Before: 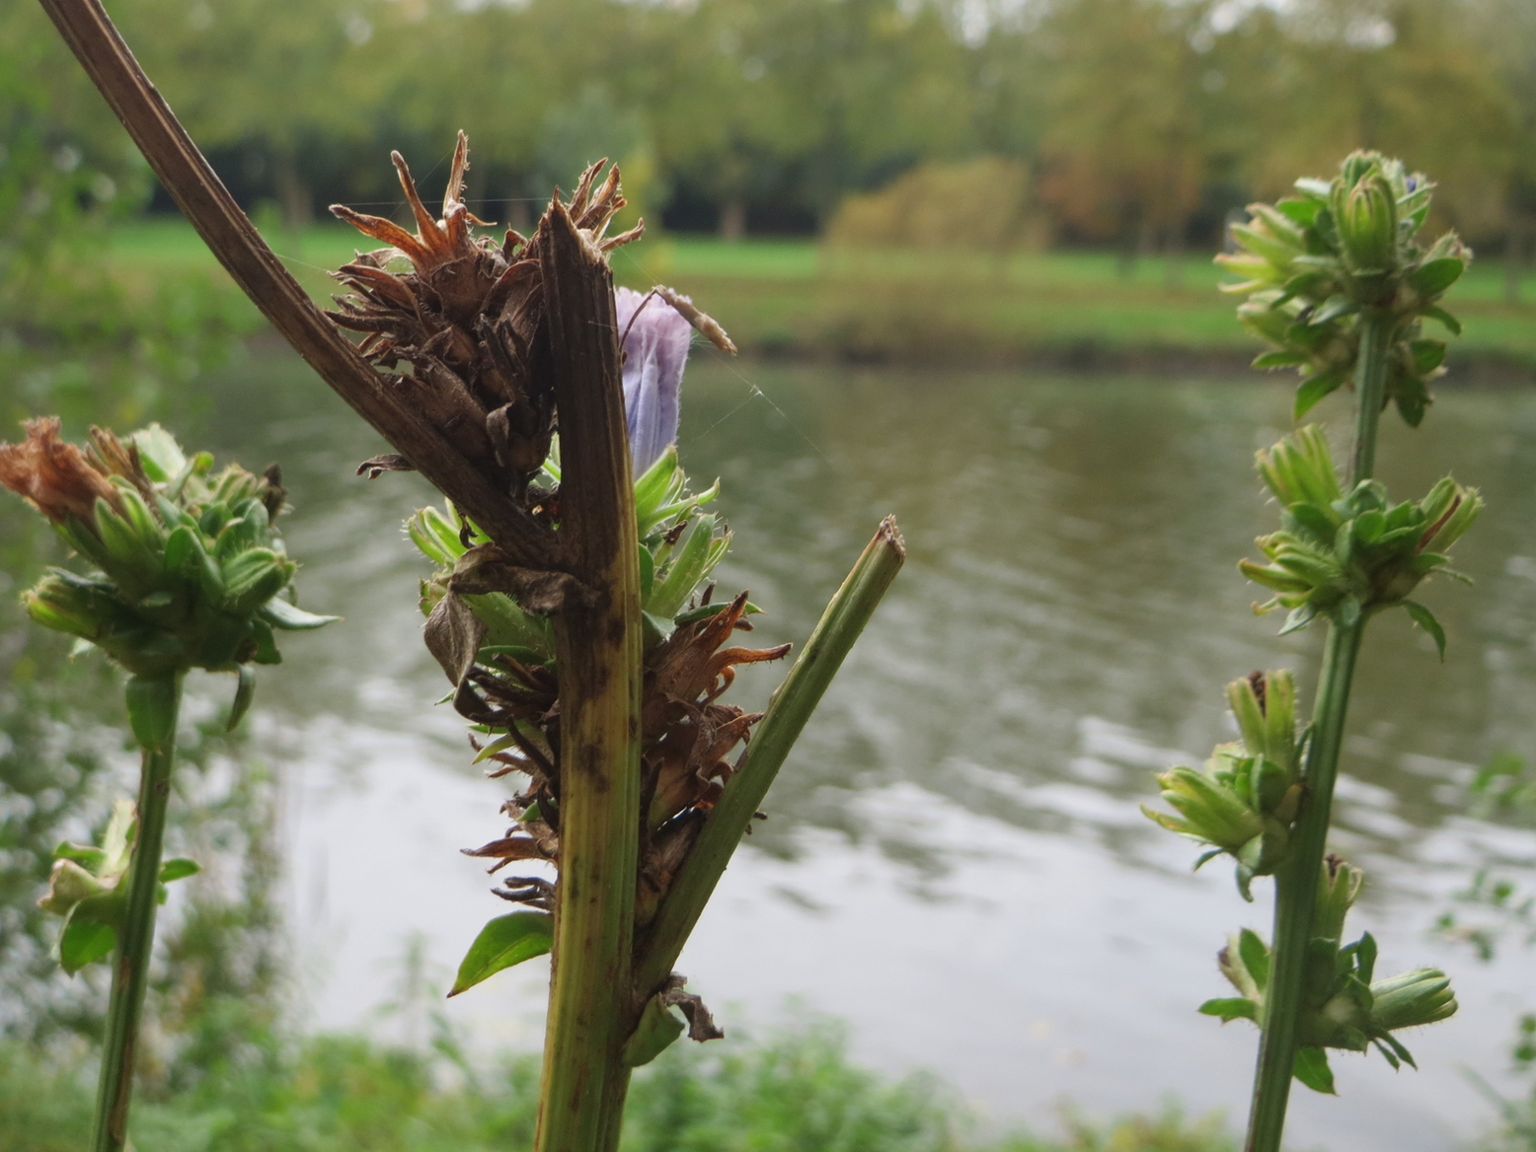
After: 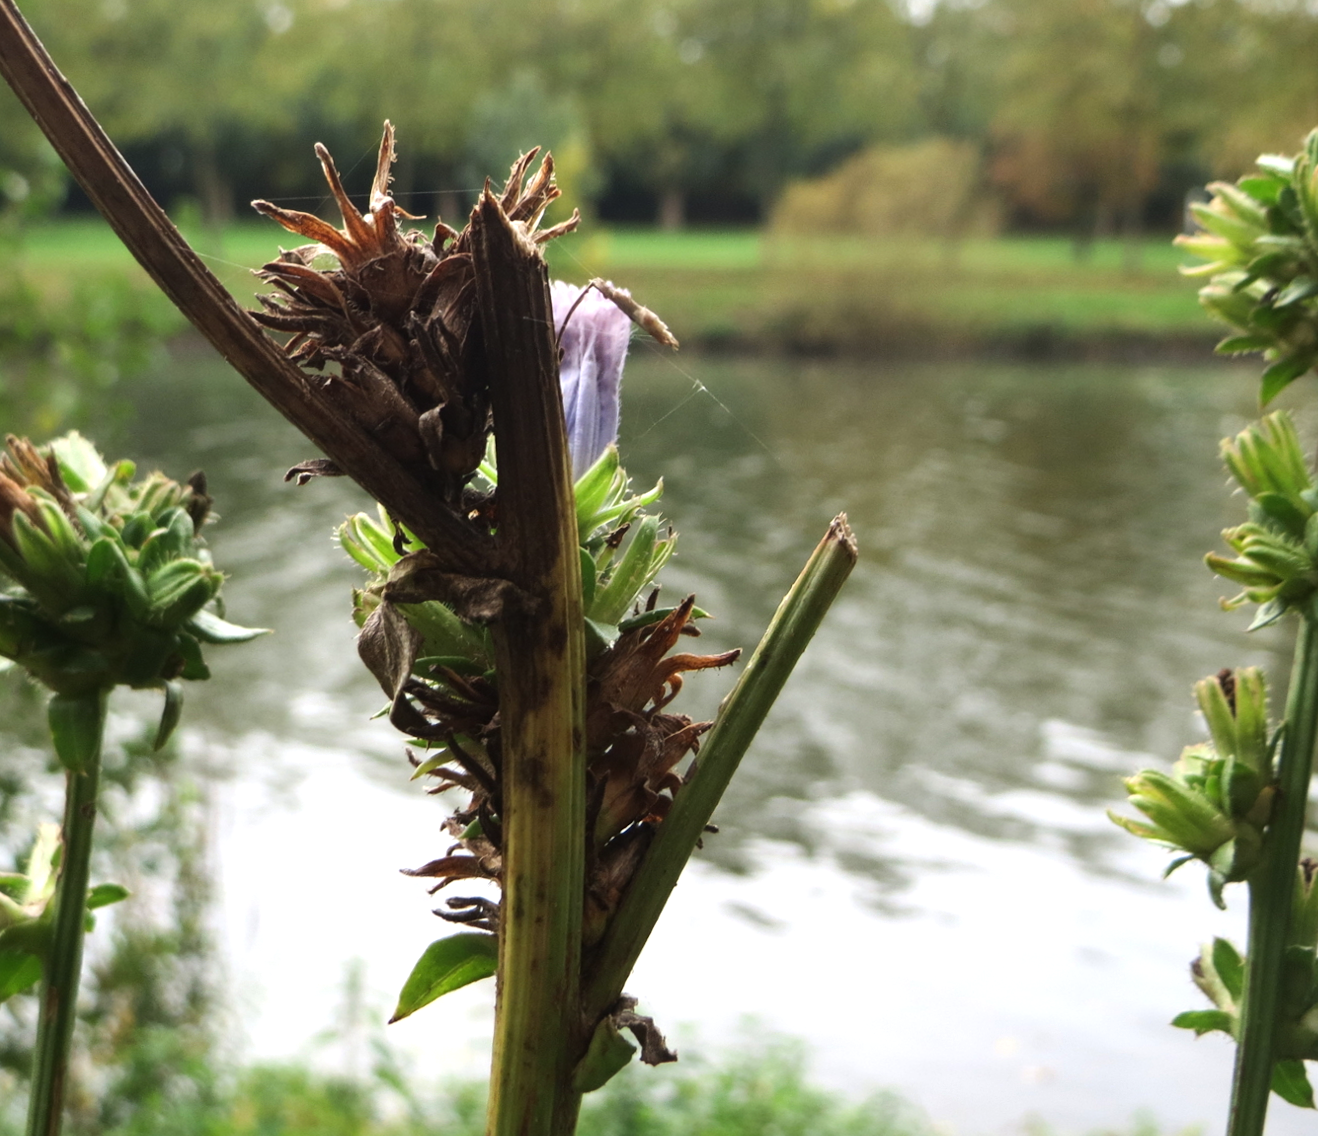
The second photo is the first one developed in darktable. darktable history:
crop and rotate: angle 1°, left 4.281%, top 0.642%, right 11.383%, bottom 2.486%
tone equalizer: -8 EV -0.75 EV, -7 EV -0.7 EV, -6 EV -0.6 EV, -5 EV -0.4 EV, -3 EV 0.4 EV, -2 EV 0.6 EV, -1 EV 0.7 EV, +0 EV 0.75 EV, edges refinement/feathering 500, mask exposure compensation -1.57 EV, preserve details no
